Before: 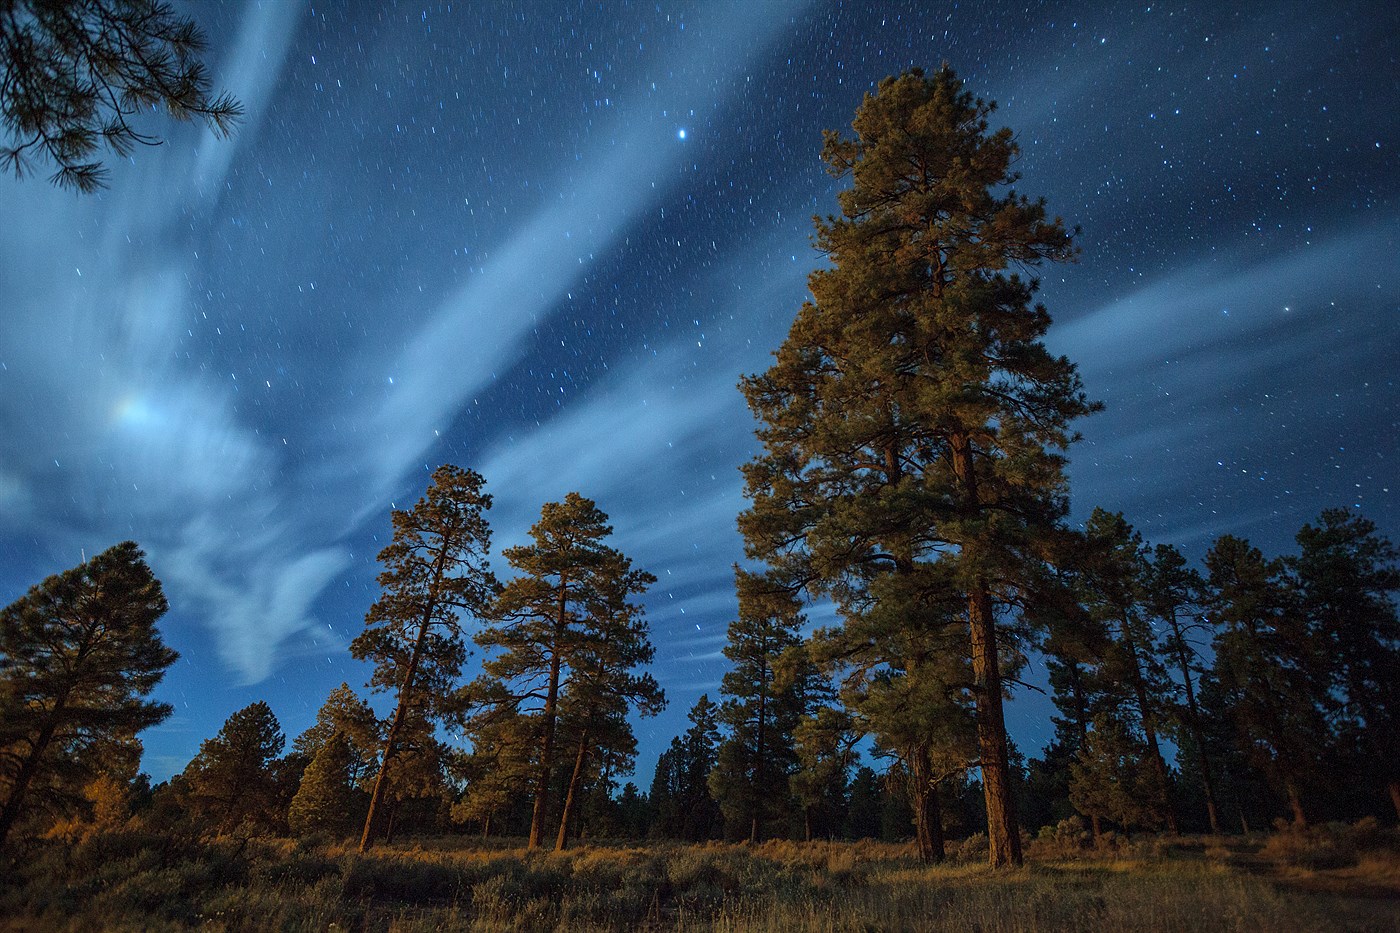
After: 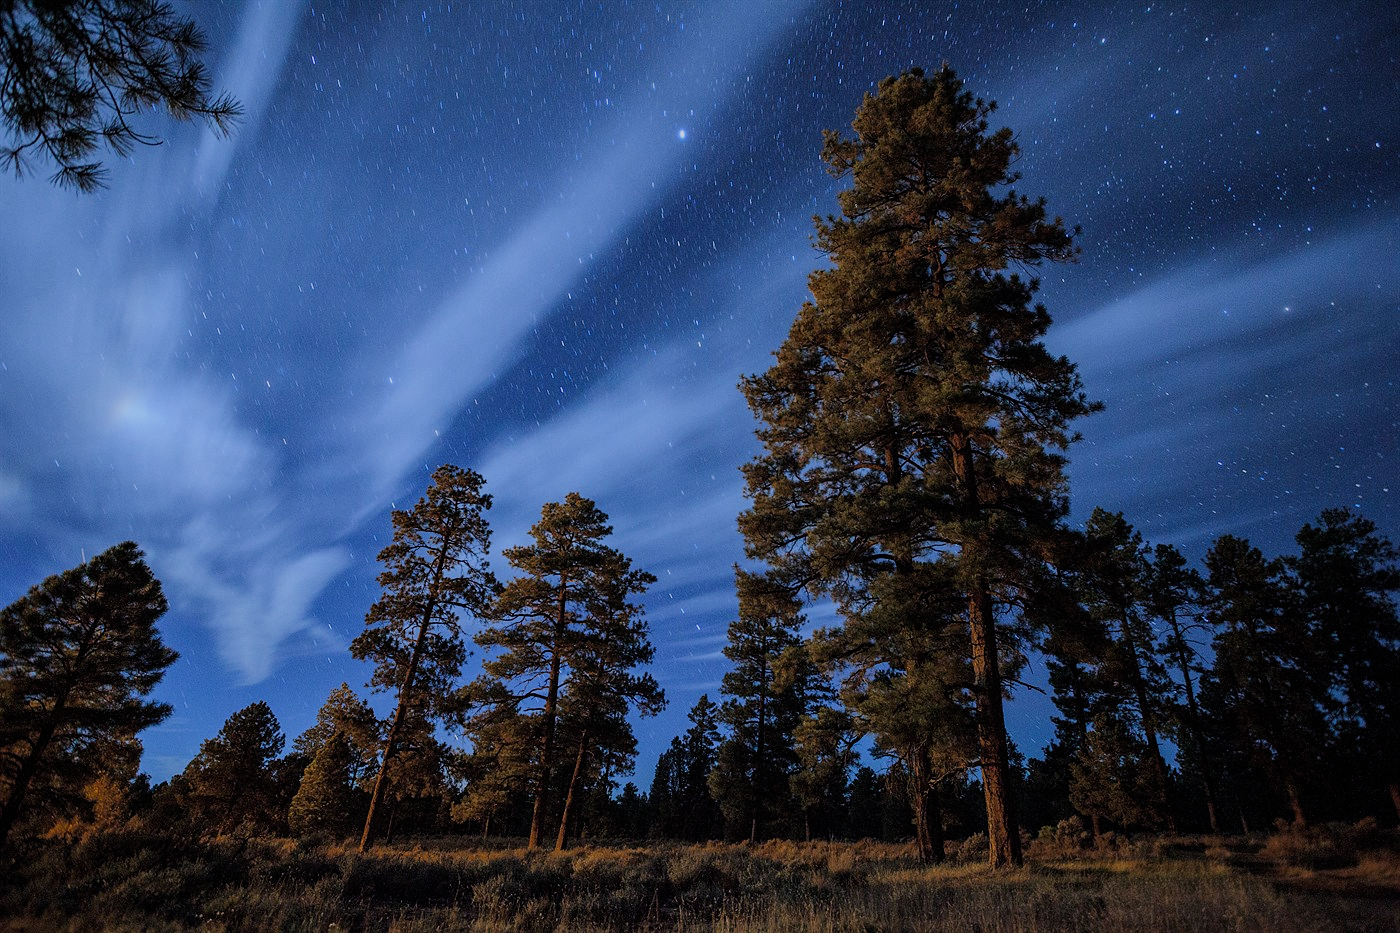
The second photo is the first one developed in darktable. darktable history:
filmic rgb: black relative exposure -7.65 EV, white relative exposure 4.56 EV, hardness 3.61
white balance: red 1.042, blue 1.17
